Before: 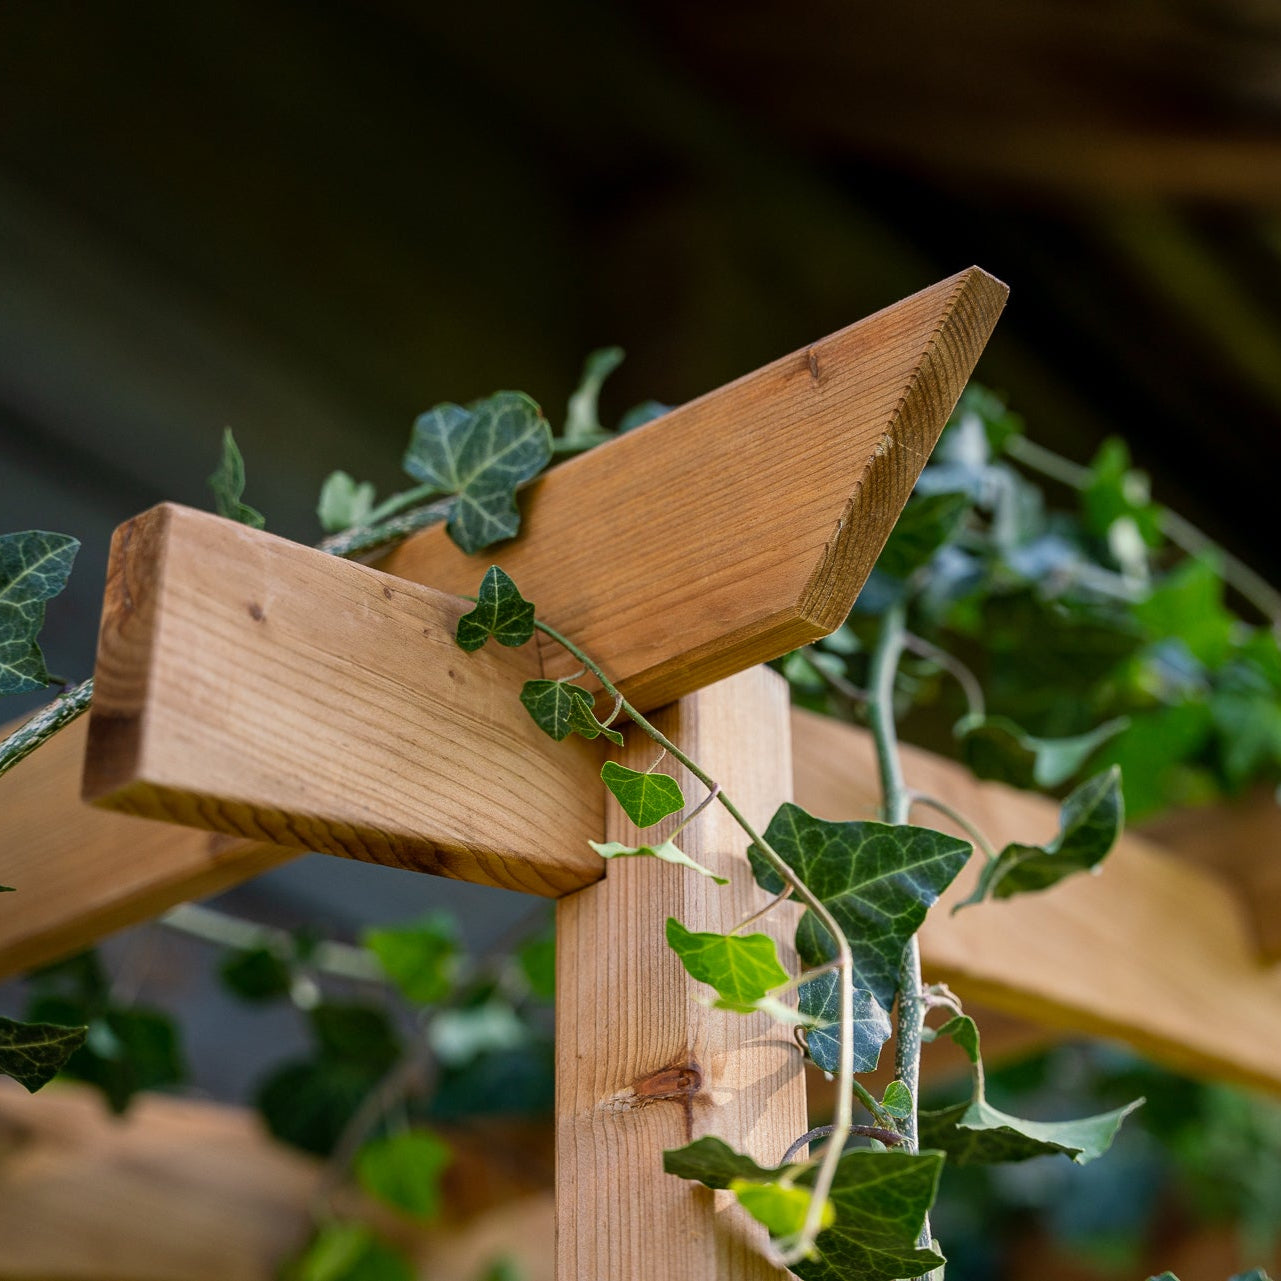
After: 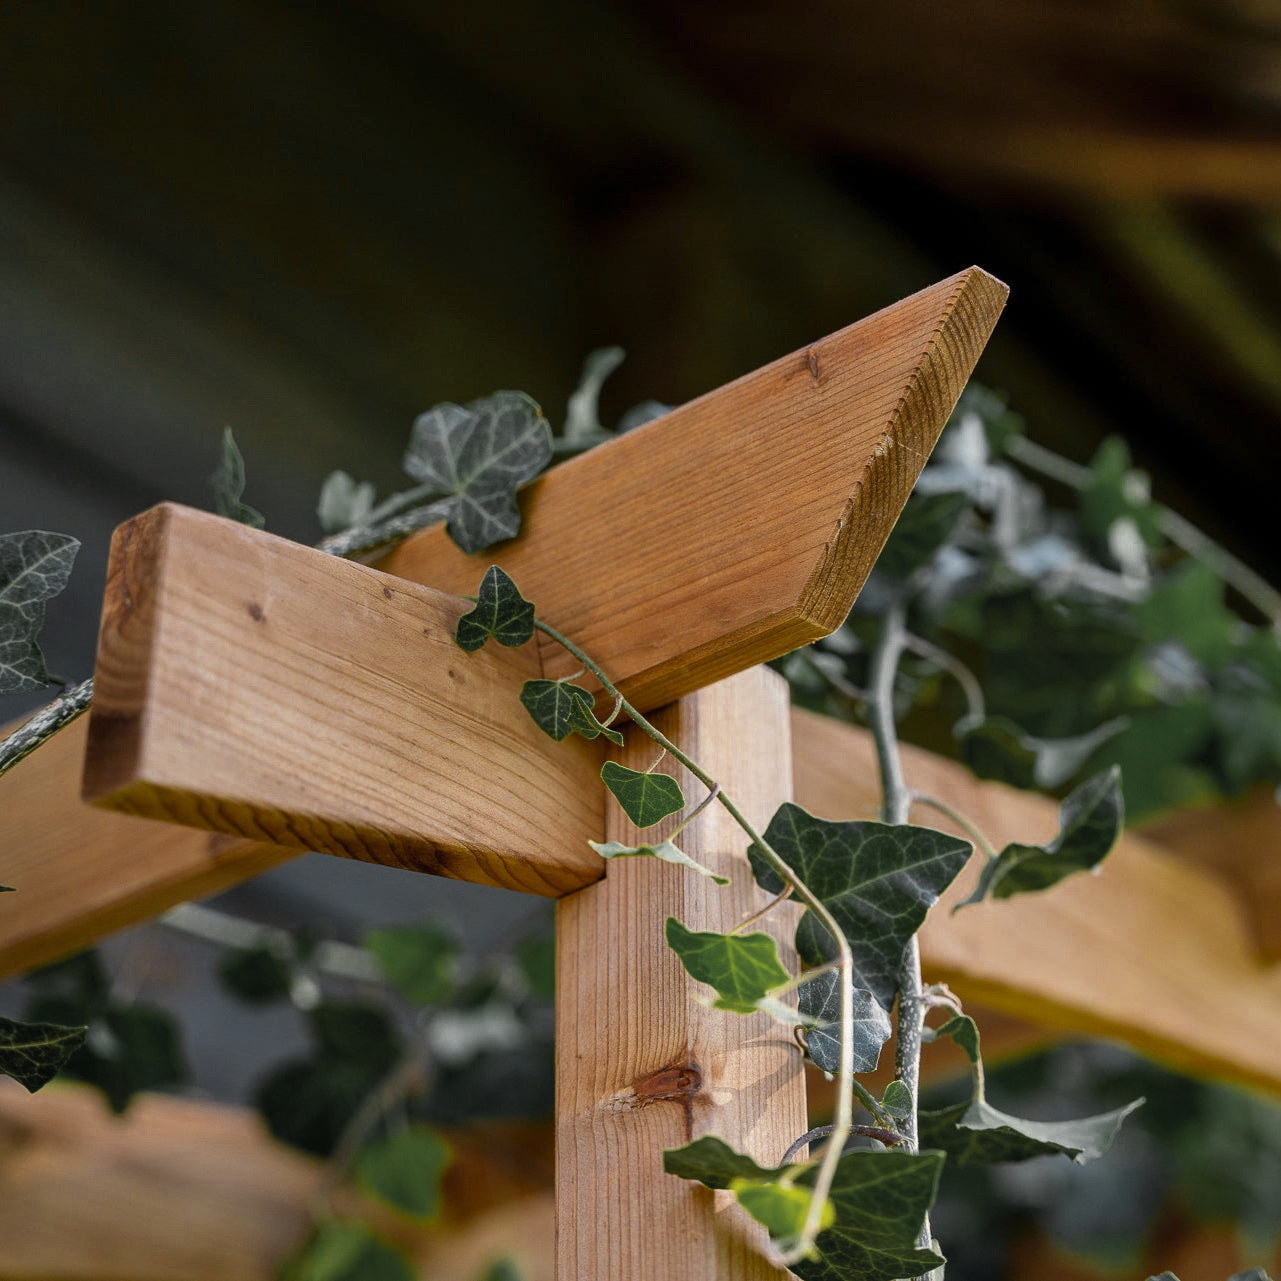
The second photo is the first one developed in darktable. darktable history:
color zones: curves: ch0 [(0.035, 0.242) (0.25, 0.5) (0.384, 0.214) (0.488, 0.255) (0.75, 0.5)]; ch1 [(0.063, 0.379) (0.25, 0.5) (0.354, 0.201) (0.489, 0.085) (0.729, 0.271)]; ch2 [(0.25, 0.5) (0.38, 0.517) (0.442, 0.51) (0.735, 0.456)]
shadows and highlights: shadows 40, highlights -54, highlights color adjustment 46%, low approximation 0.01, soften with gaussian
